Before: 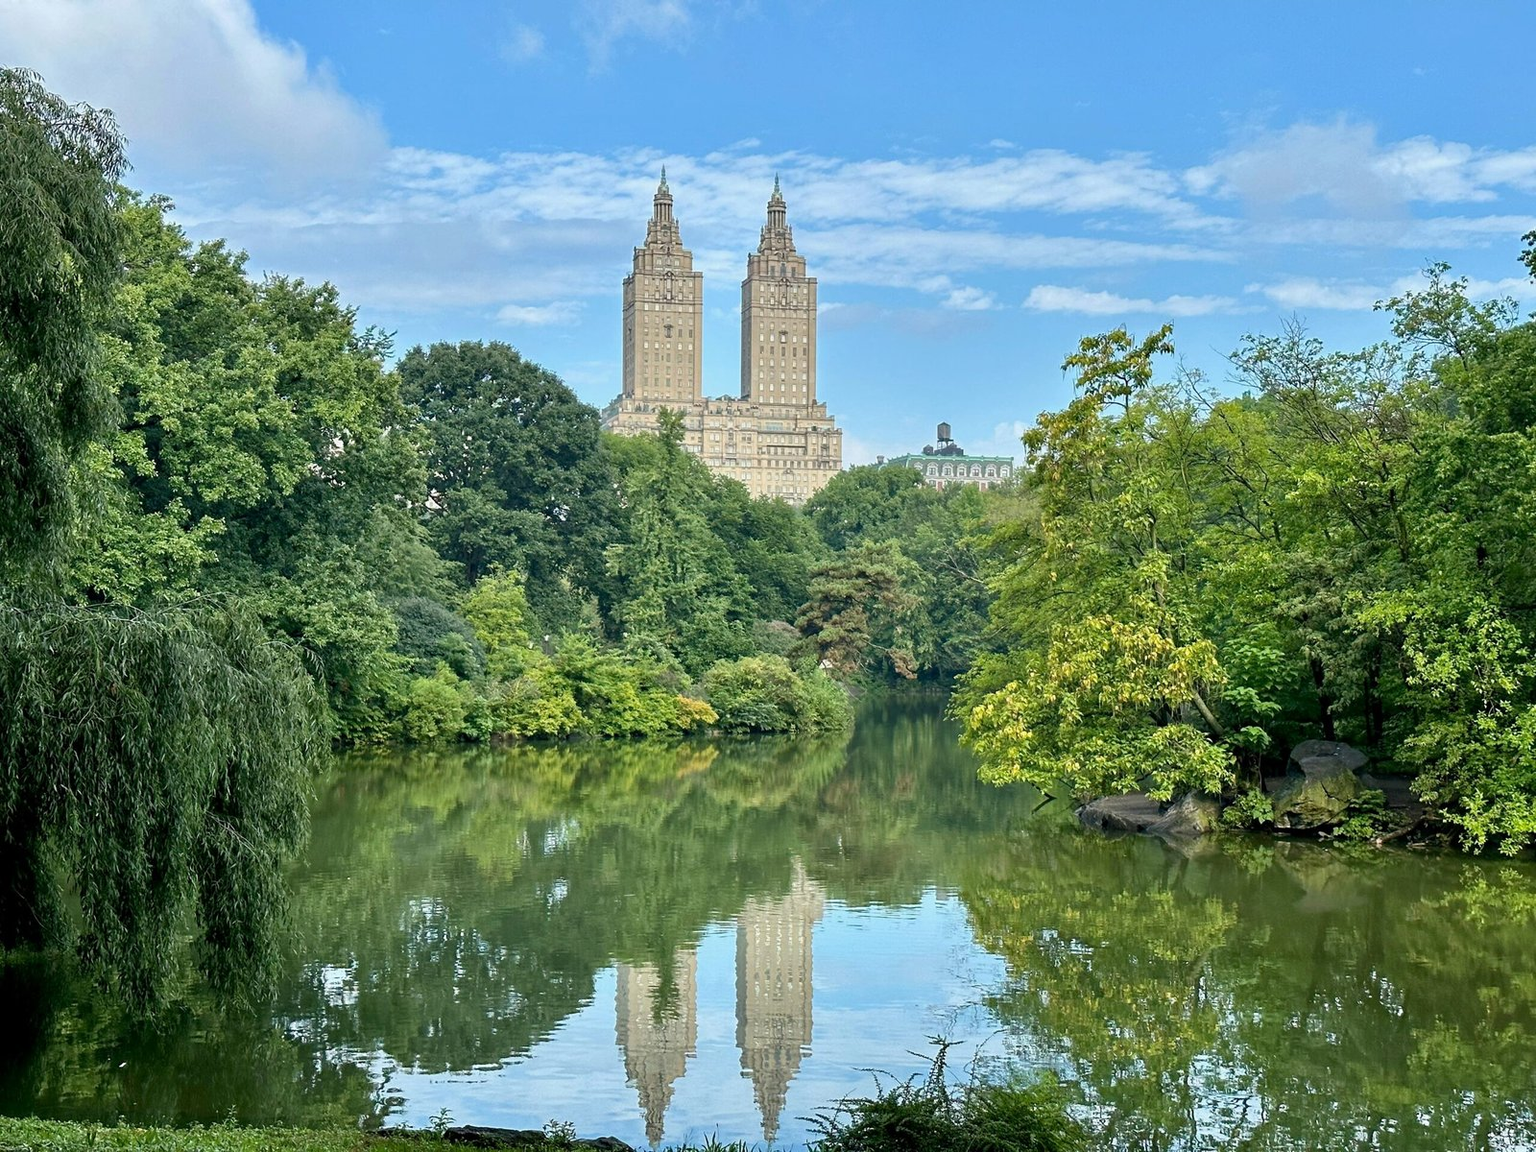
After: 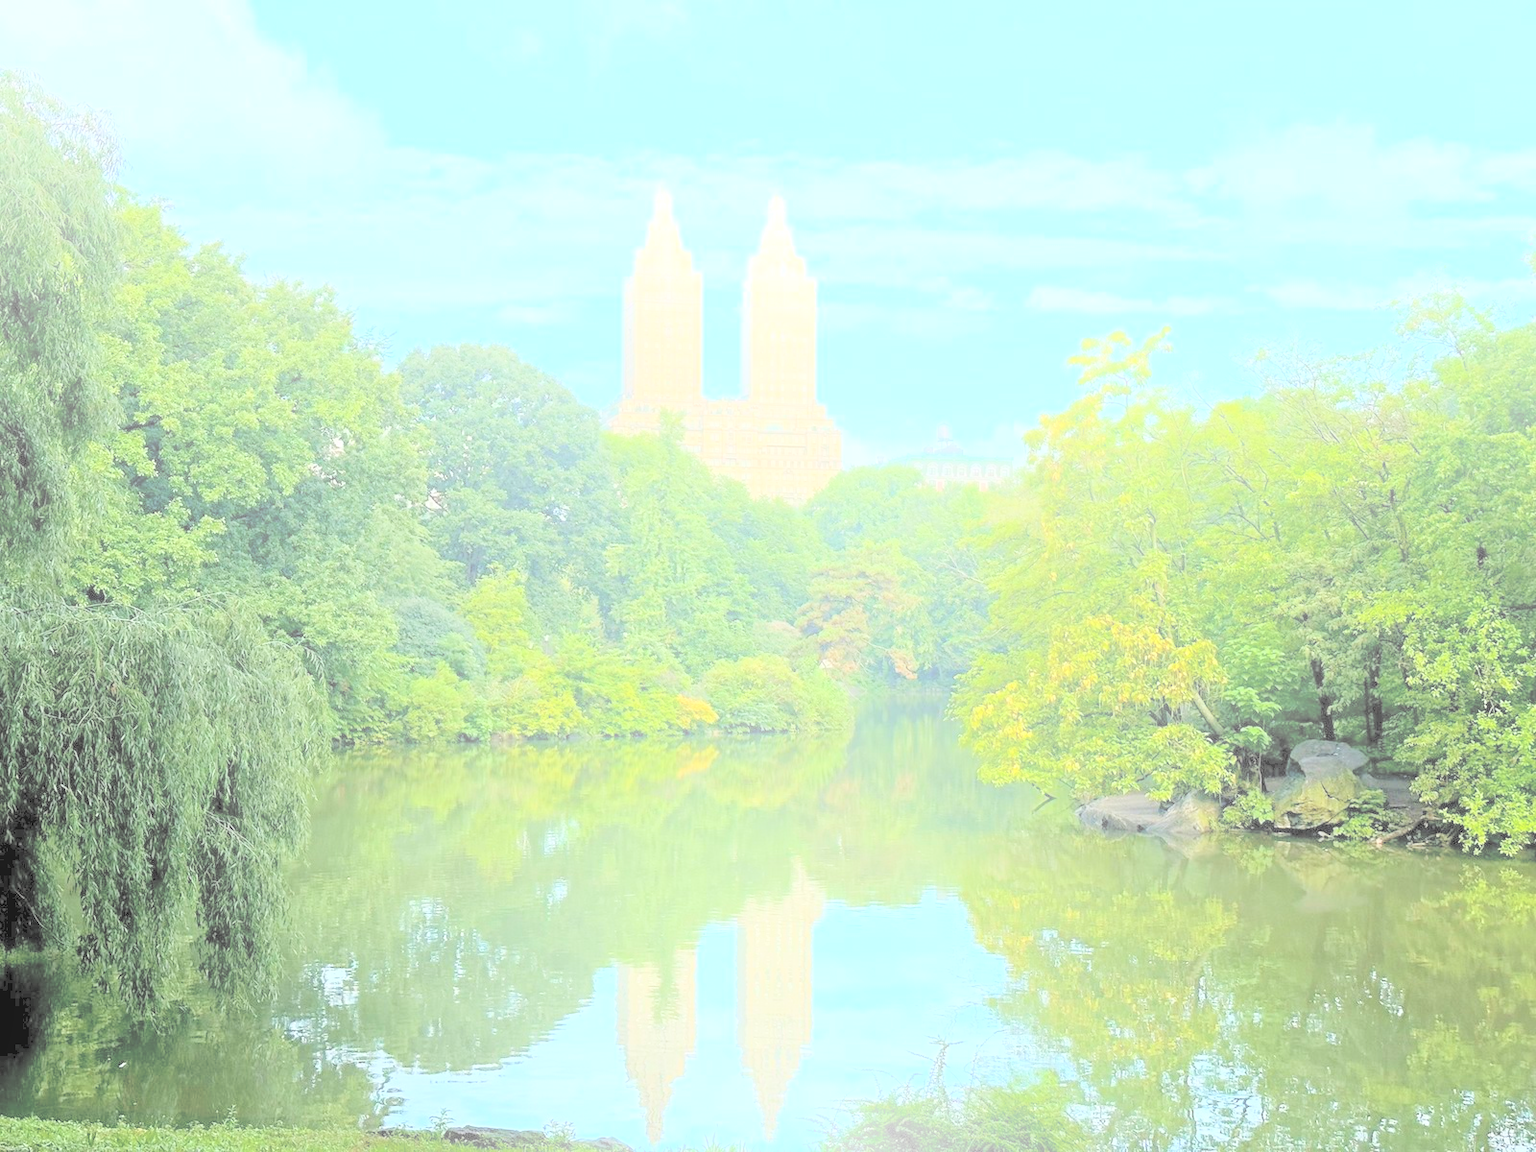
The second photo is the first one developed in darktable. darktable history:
contrast brightness saturation: brightness 1
bloom: size 38%, threshold 95%, strength 30%
